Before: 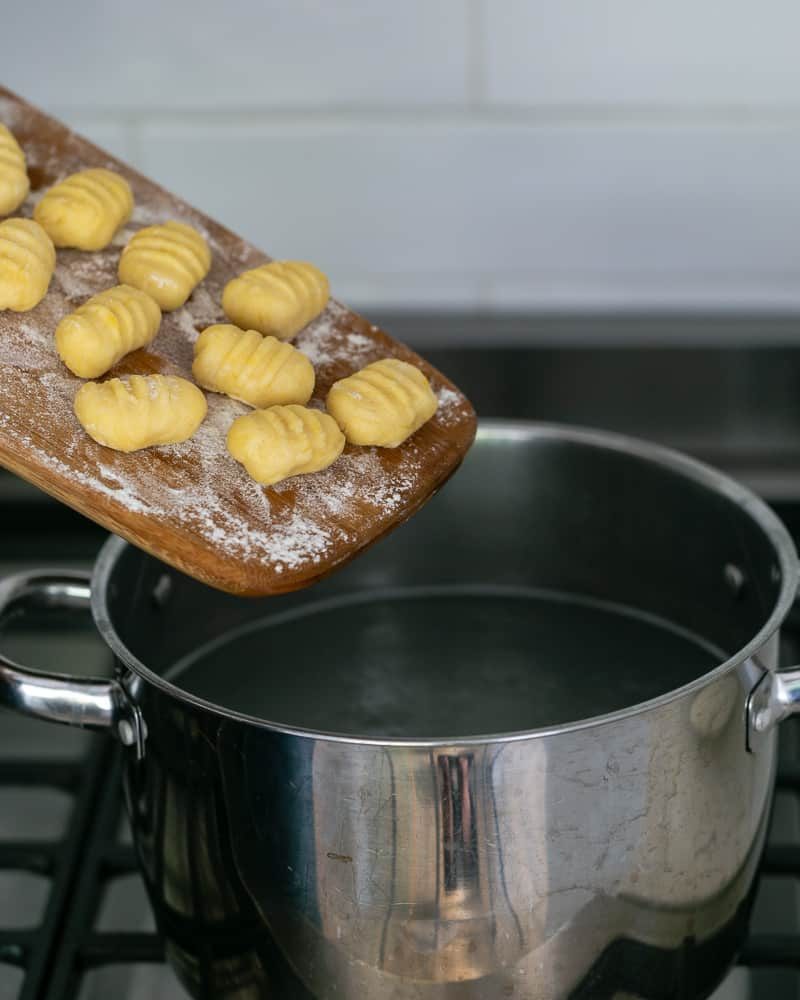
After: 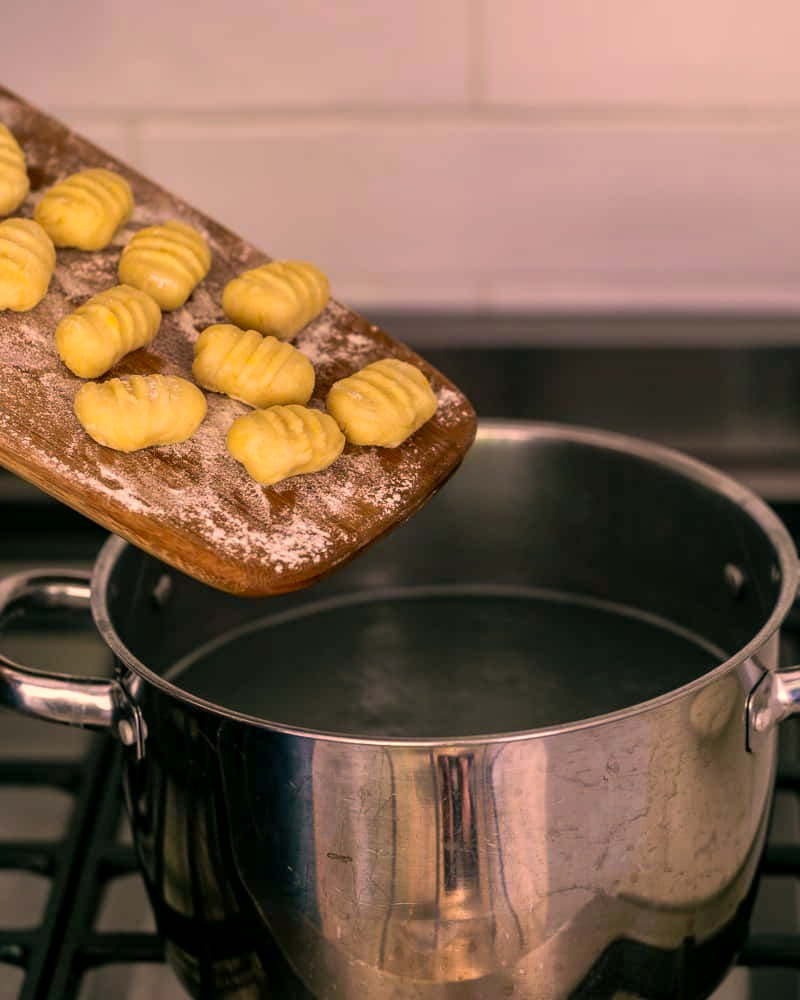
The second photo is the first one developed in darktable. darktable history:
color correction: highlights a* 21.01, highlights b* 19.8
velvia: strength 27%
local contrast: on, module defaults
